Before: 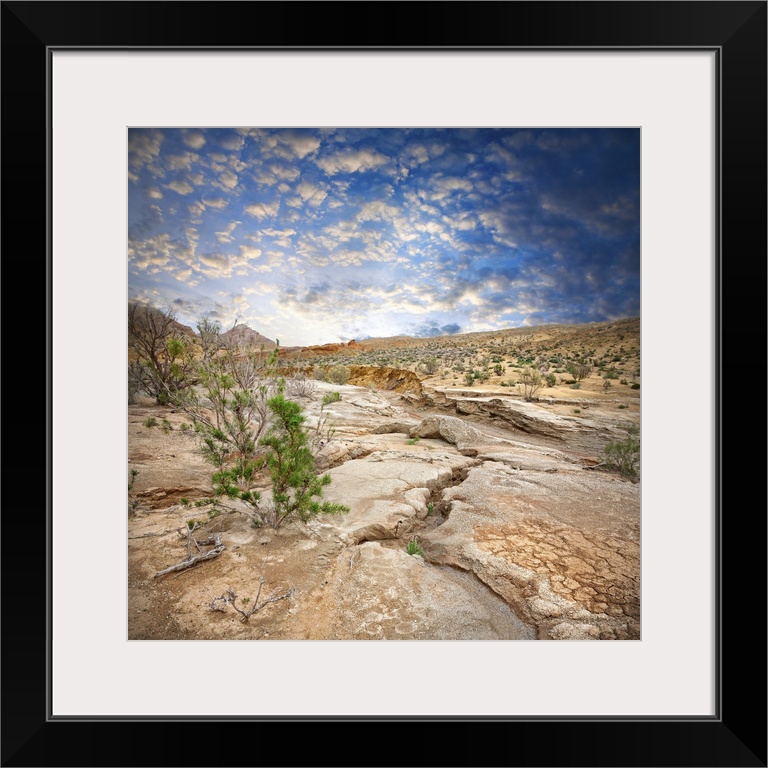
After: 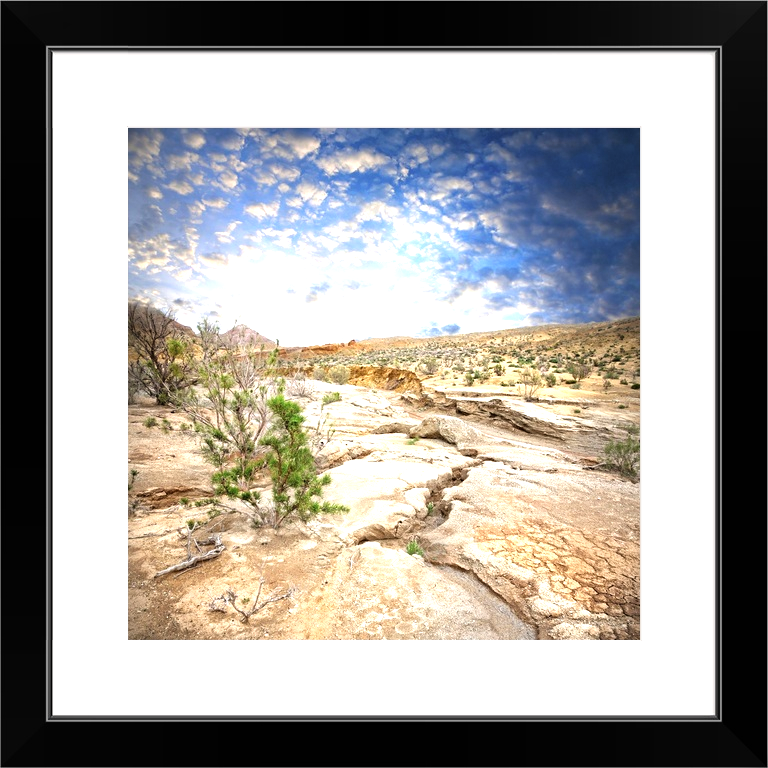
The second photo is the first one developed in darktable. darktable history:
tone equalizer: -8 EV -1.11 EV, -7 EV -1 EV, -6 EV -0.893 EV, -5 EV -0.612 EV, -3 EV 0.585 EV, -2 EV 0.848 EV, -1 EV 0.99 EV, +0 EV 1.07 EV
